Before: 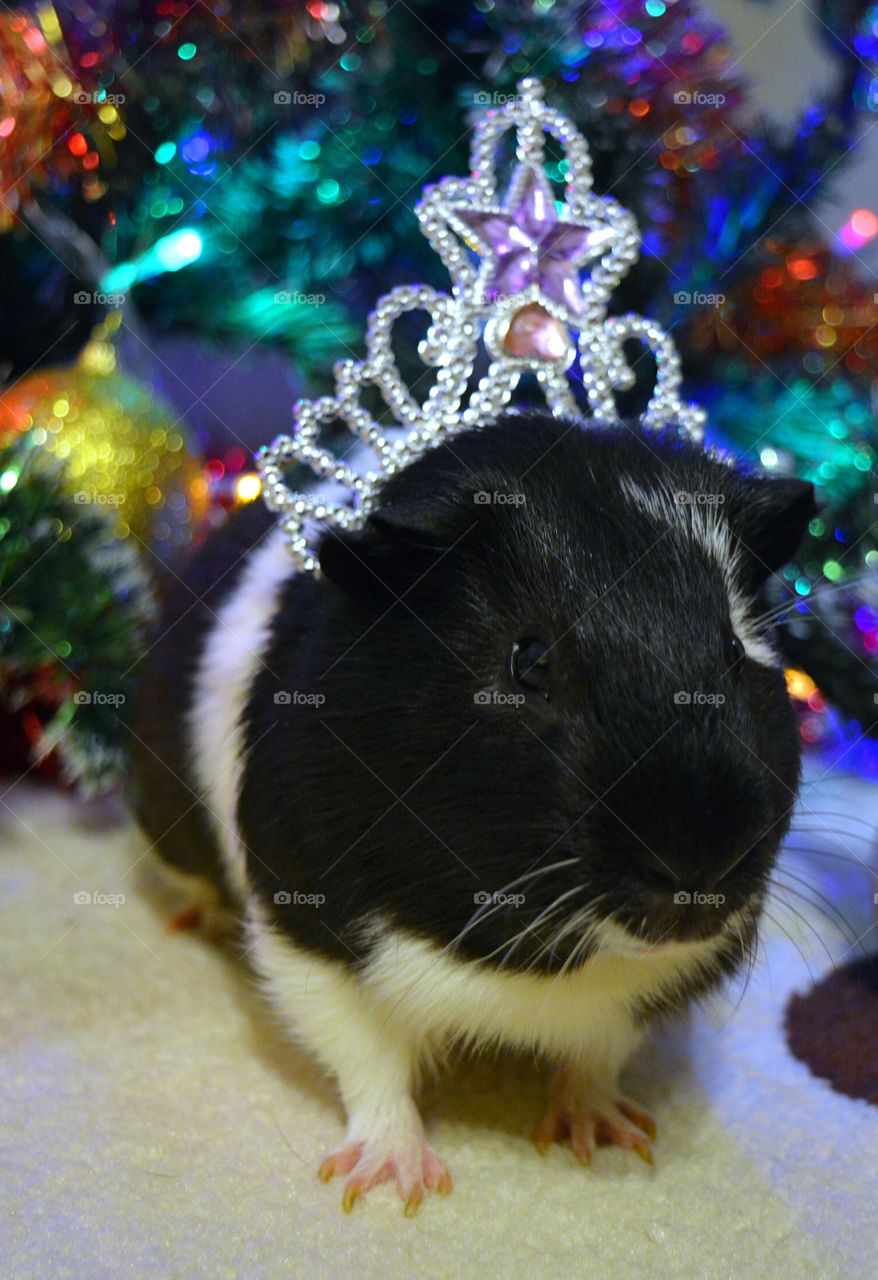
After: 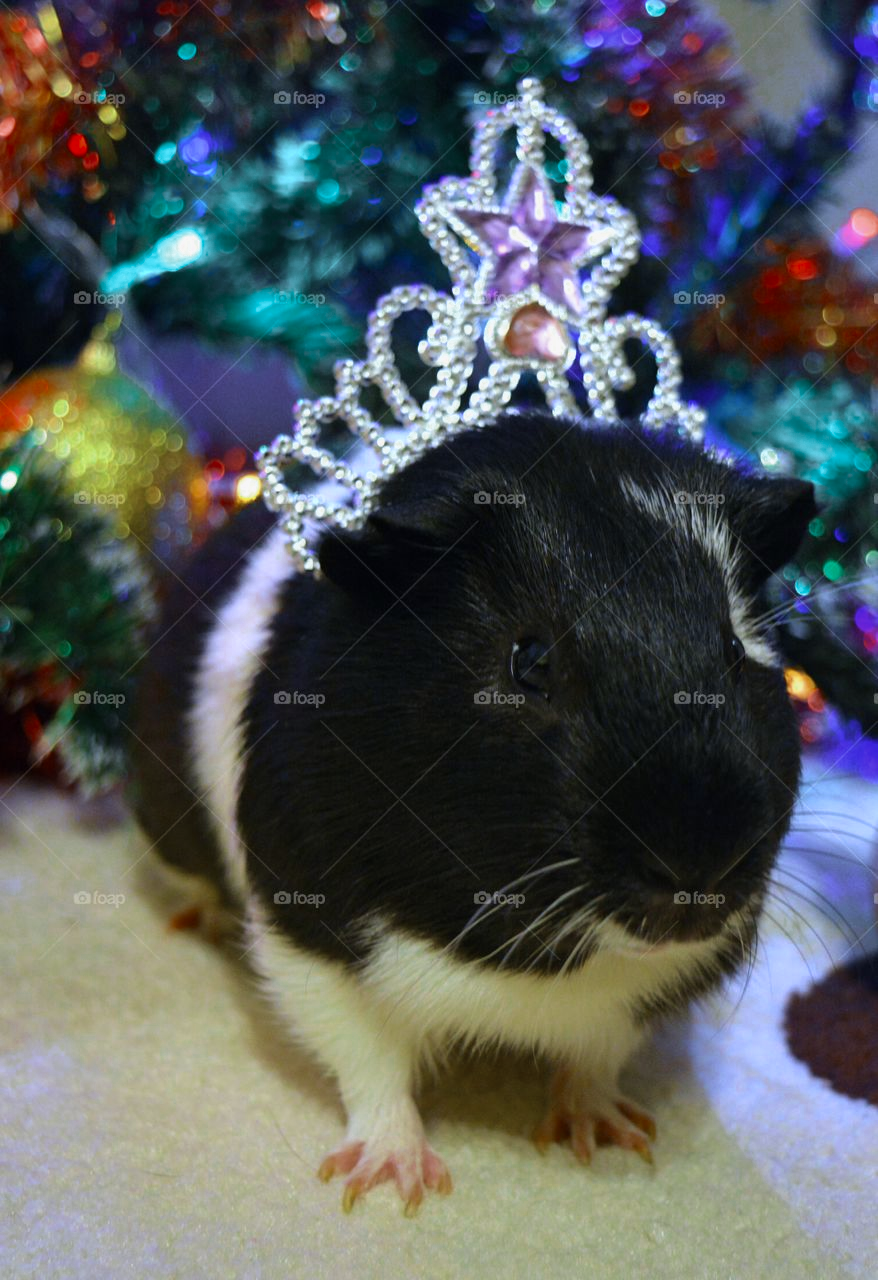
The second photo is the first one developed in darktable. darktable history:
exposure: exposure -0.153 EV, compensate highlight preservation false
velvia: on, module defaults
color zones: curves: ch0 [(0, 0.5) (0.125, 0.4) (0.25, 0.5) (0.375, 0.4) (0.5, 0.4) (0.625, 0.6) (0.75, 0.6) (0.875, 0.5)]; ch1 [(0, 0.35) (0.125, 0.45) (0.25, 0.35) (0.375, 0.35) (0.5, 0.35) (0.625, 0.35) (0.75, 0.45) (0.875, 0.35)]; ch2 [(0, 0.6) (0.125, 0.5) (0.25, 0.5) (0.375, 0.6) (0.5, 0.6) (0.625, 0.5) (0.75, 0.5) (0.875, 0.5)]
shadows and highlights: shadows 12, white point adjustment 1.2, highlights -0.36, soften with gaussian
color contrast: green-magenta contrast 1.2, blue-yellow contrast 1.2
